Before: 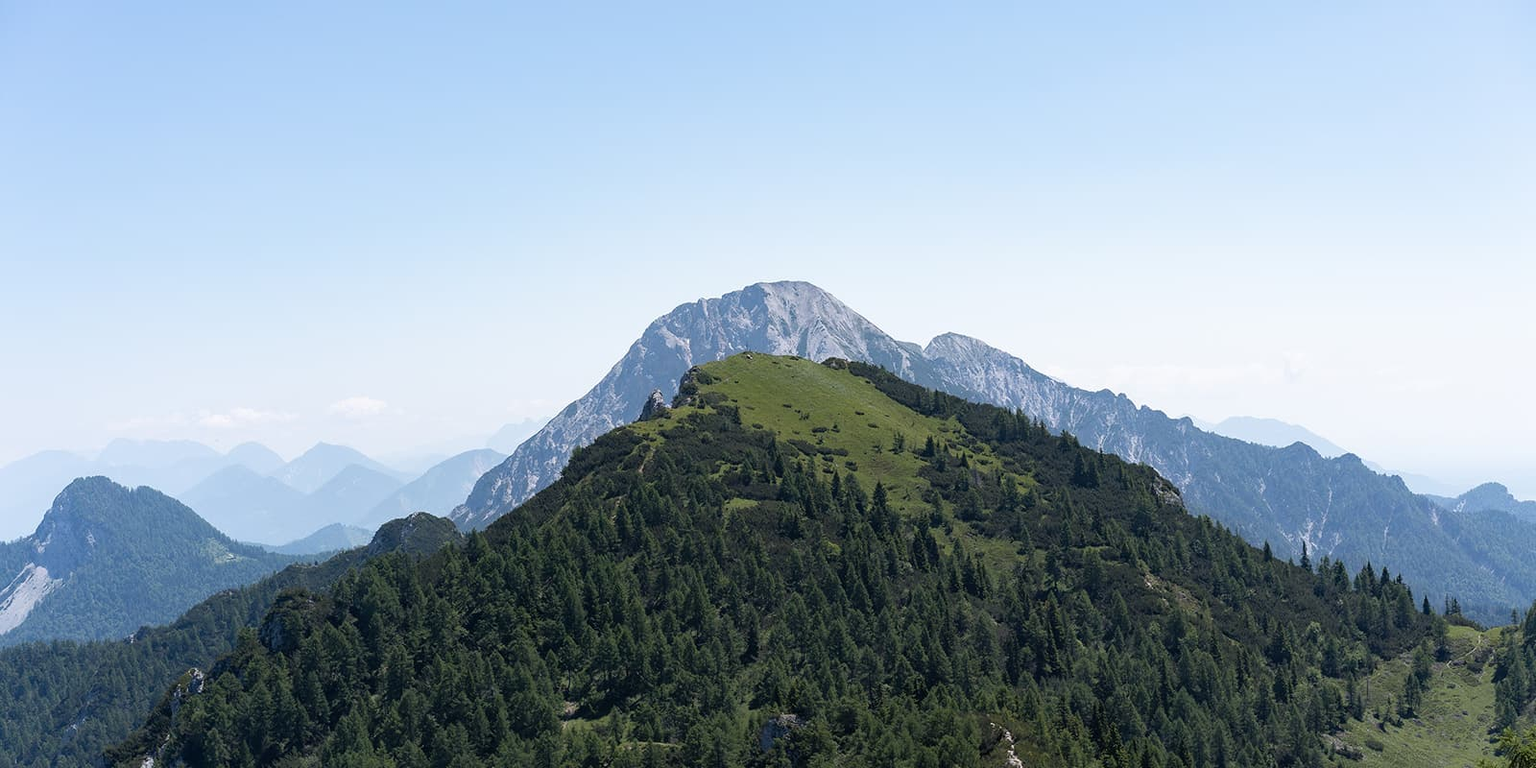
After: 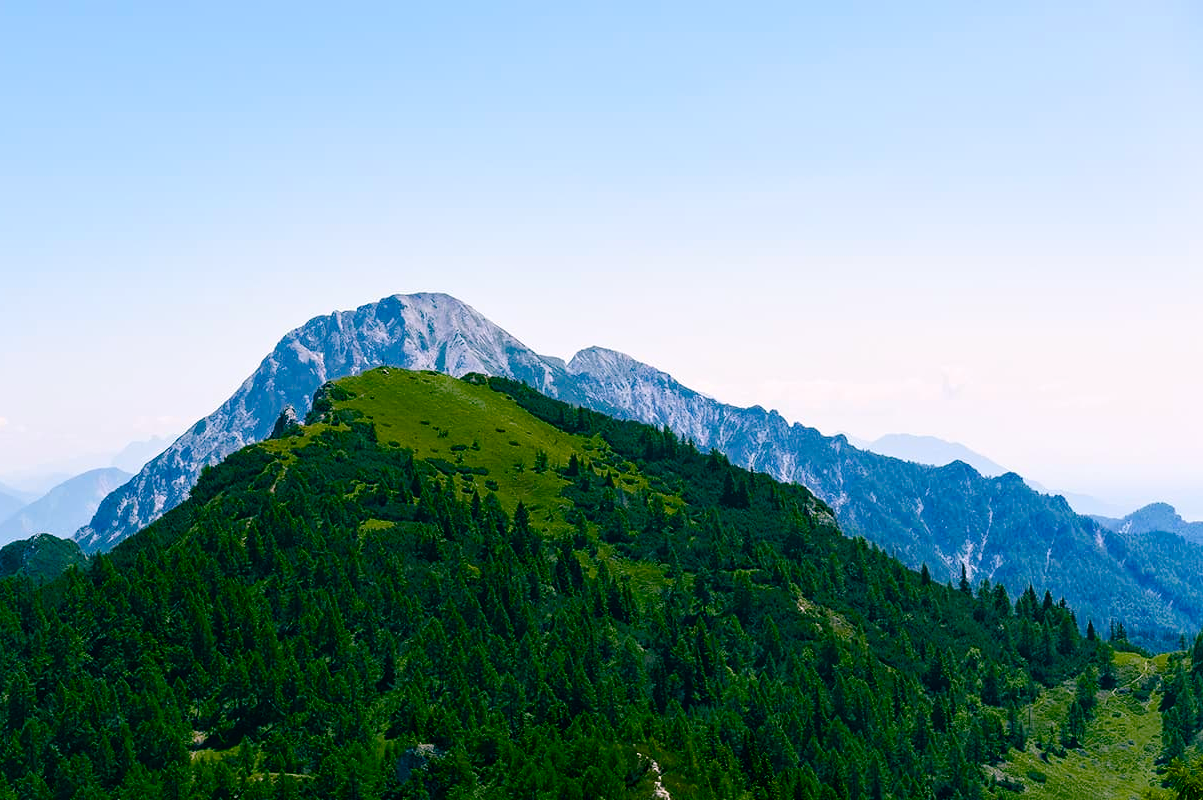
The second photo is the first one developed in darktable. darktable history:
color balance rgb: shadows lift › chroma 11.76%, shadows lift › hue 131.29°, power › luminance 1.441%, linear chroma grading › global chroma 24.674%, perceptual saturation grading › global saturation 20%, perceptual saturation grading › highlights -24.799%, perceptual saturation grading › shadows 49.46%, global vibrance 16.457%, saturation formula JzAzBz (2021)
contrast equalizer: octaves 7, y [[0.509, 0.517, 0.523, 0.523, 0.517, 0.509], [0.5 ×6], [0.5 ×6], [0 ×6], [0 ×6]]
color correction: highlights a* 3.52, highlights b* 2.18, saturation 1.15
crop and rotate: left 24.782%
